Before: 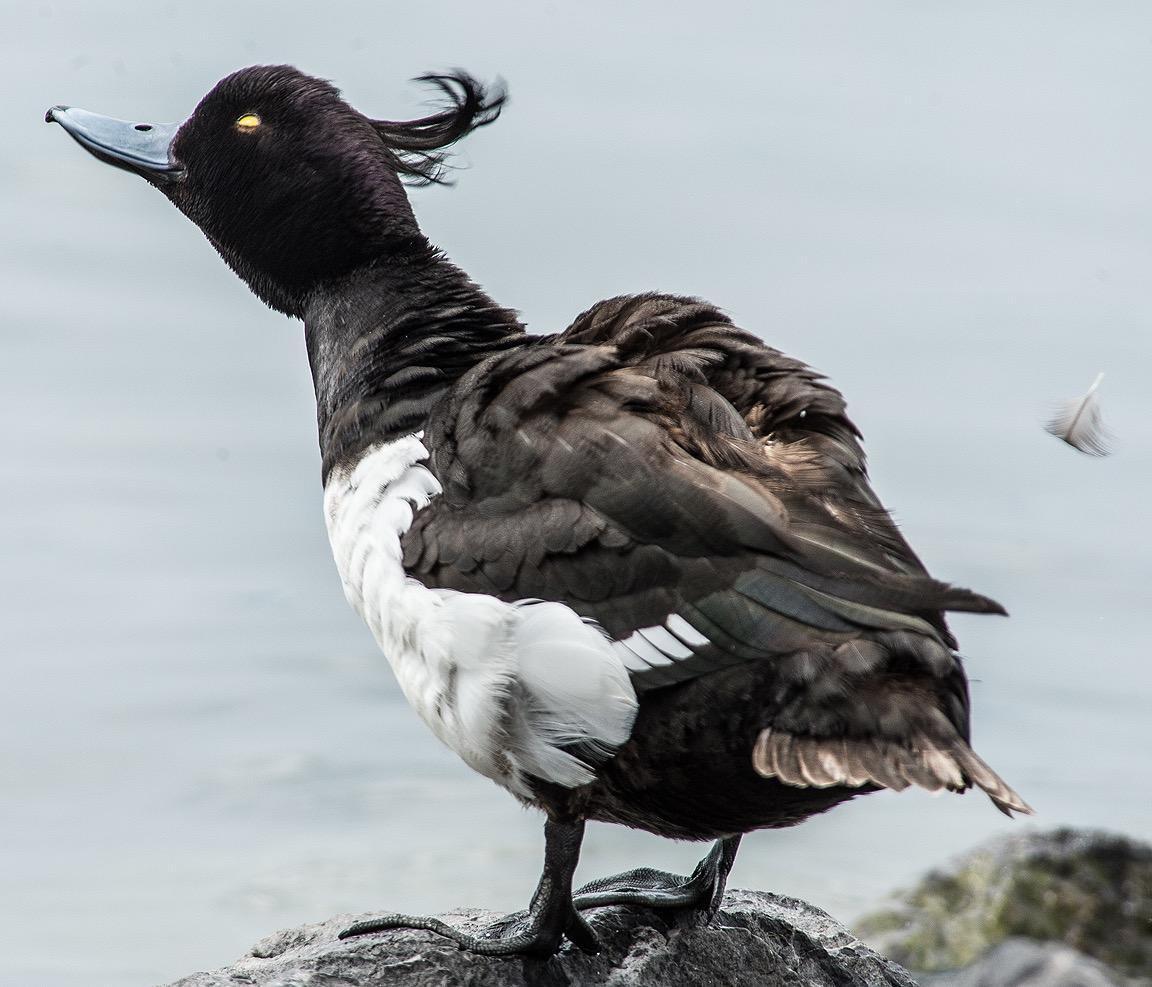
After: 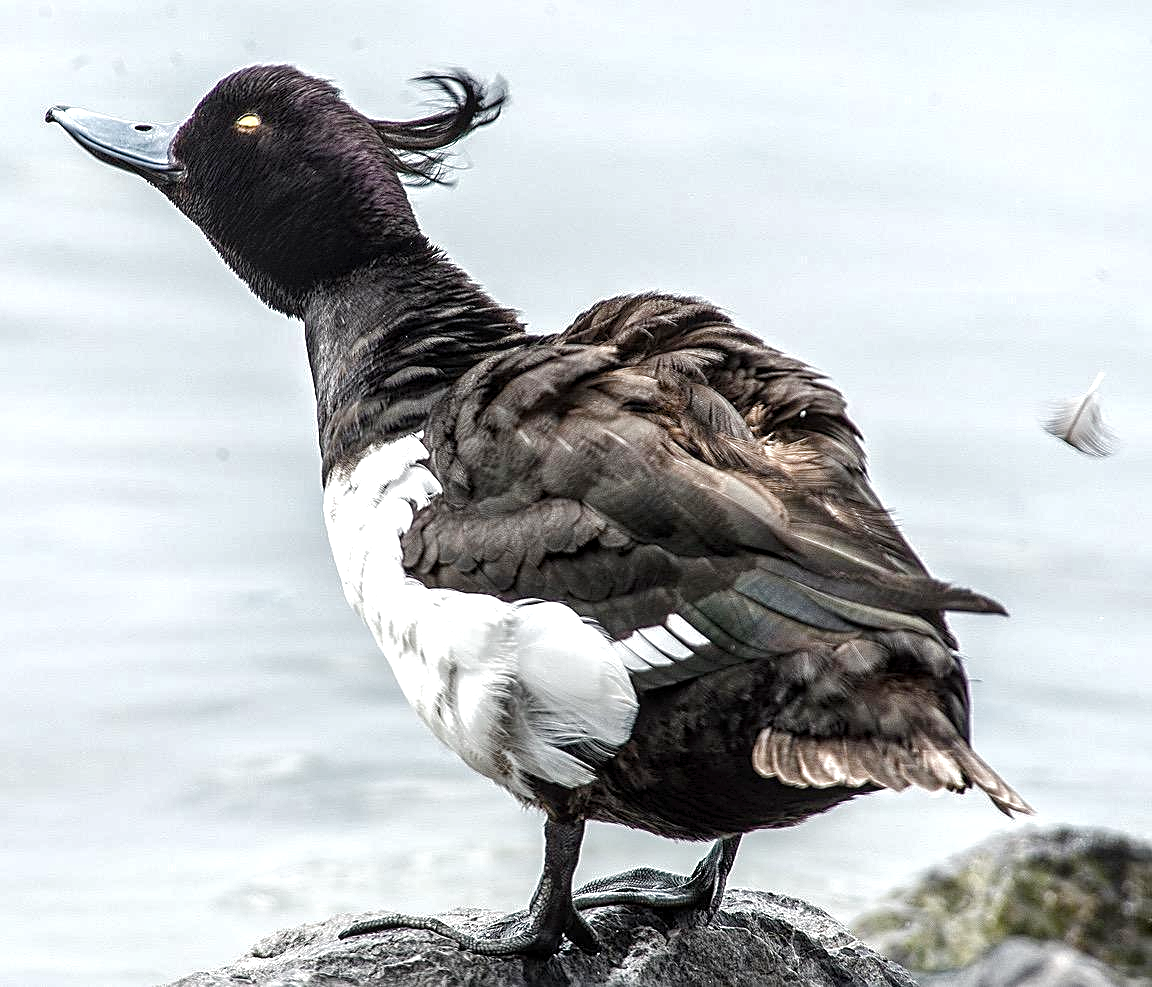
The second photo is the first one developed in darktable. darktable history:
local contrast: highlights 94%, shadows 86%, detail 160%, midtone range 0.2
sharpen: on, module defaults
exposure: black level correction 0.001, exposure 0.499 EV, compensate exposure bias true, compensate highlight preservation false
color balance rgb: perceptual saturation grading › global saturation 20%, perceptual saturation grading › highlights -25.596%, perceptual saturation grading › shadows 49.881%
tone curve: curves: ch0 [(0, 0) (0.003, 0.013) (0.011, 0.018) (0.025, 0.027) (0.044, 0.045) (0.069, 0.068) (0.1, 0.096) (0.136, 0.13) (0.177, 0.168) (0.224, 0.217) (0.277, 0.277) (0.335, 0.338) (0.399, 0.401) (0.468, 0.473) (0.543, 0.544) (0.623, 0.621) (0.709, 0.7) (0.801, 0.781) (0.898, 0.869) (1, 1)], color space Lab, linked channels, preserve colors none
contrast brightness saturation: saturation -0.179
